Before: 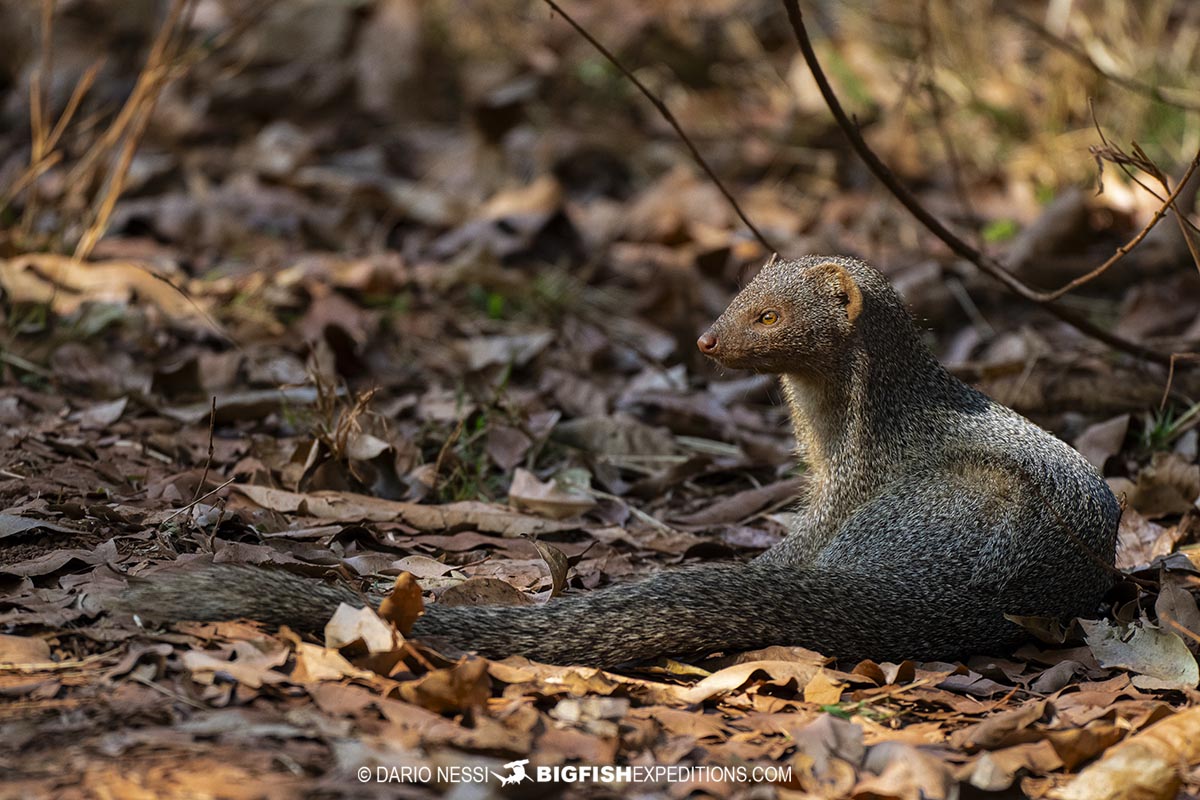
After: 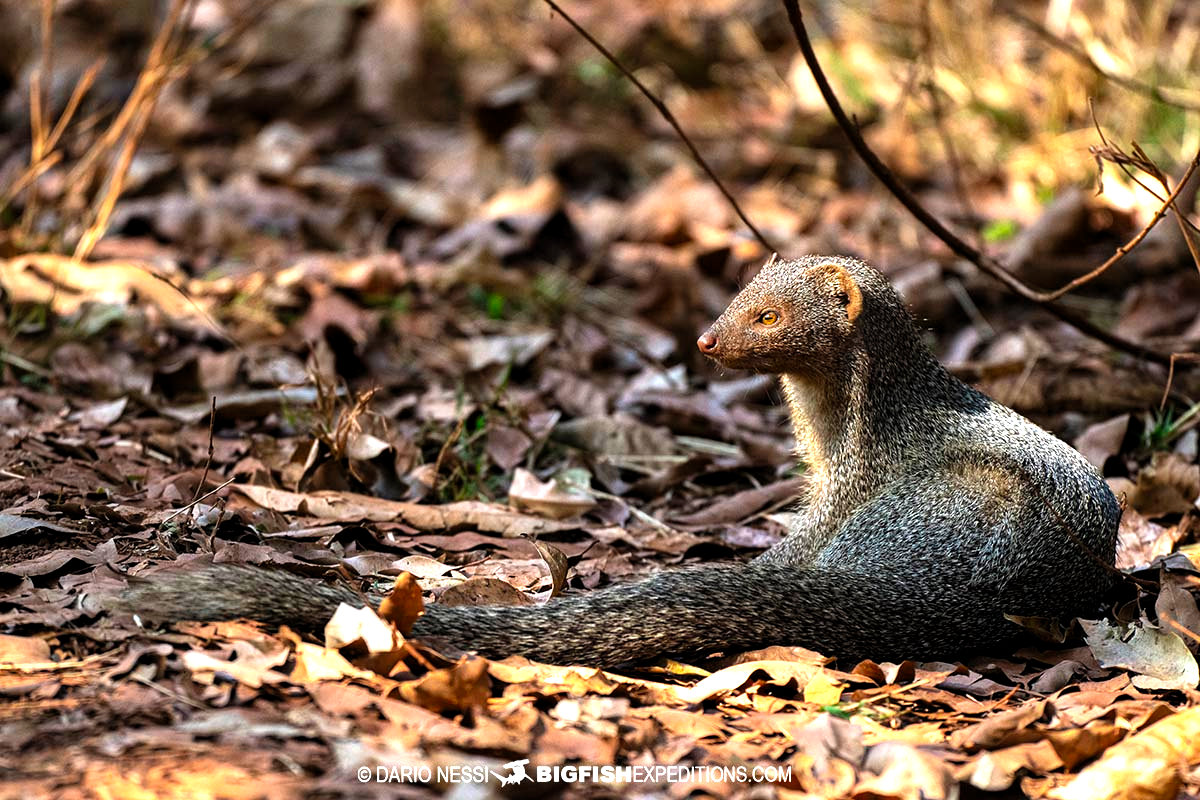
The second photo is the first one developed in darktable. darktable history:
levels: white 90.66%, levels [0.012, 0.367, 0.697]
